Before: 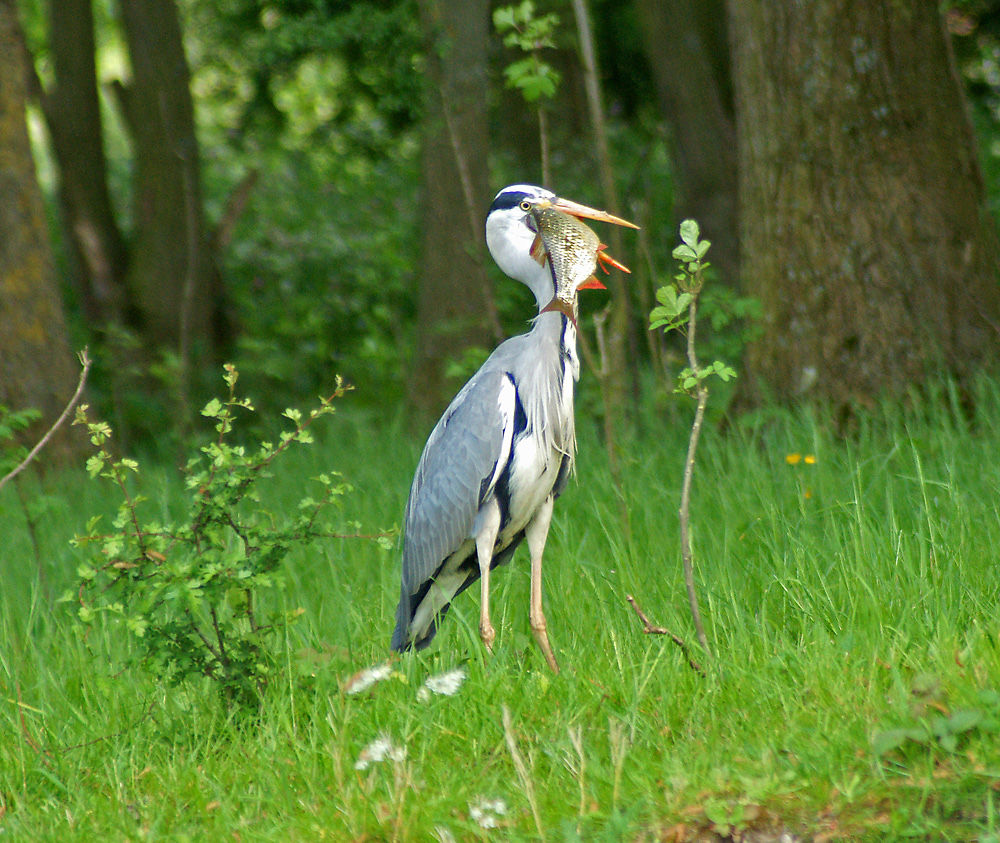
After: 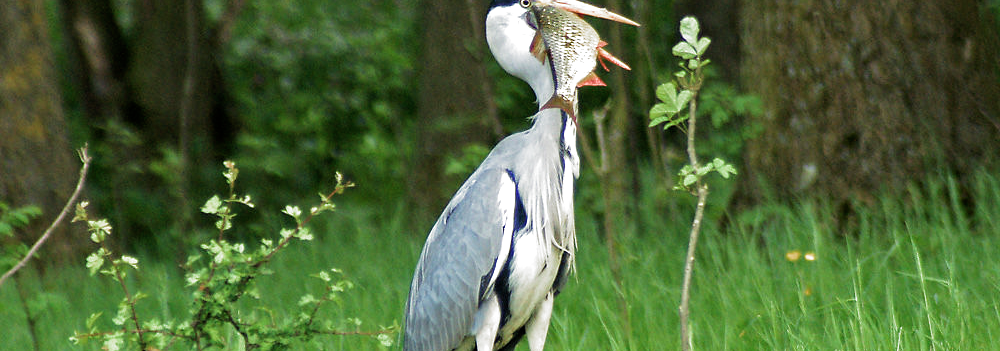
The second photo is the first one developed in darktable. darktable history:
crop and rotate: top 24.183%, bottom 34.124%
filmic rgb: black relative exposure -8.23 EV, white relative exposure 2.2 EV, target white luminance 99.962%, hardness 7.11, latitude 75.27%, contrast 1.316, highlights saturation mix -2.35%, shadows ↔ highlights balance 29.62%, color science v5 (2021), contrast in shadows safe, contrast in highlights safe
